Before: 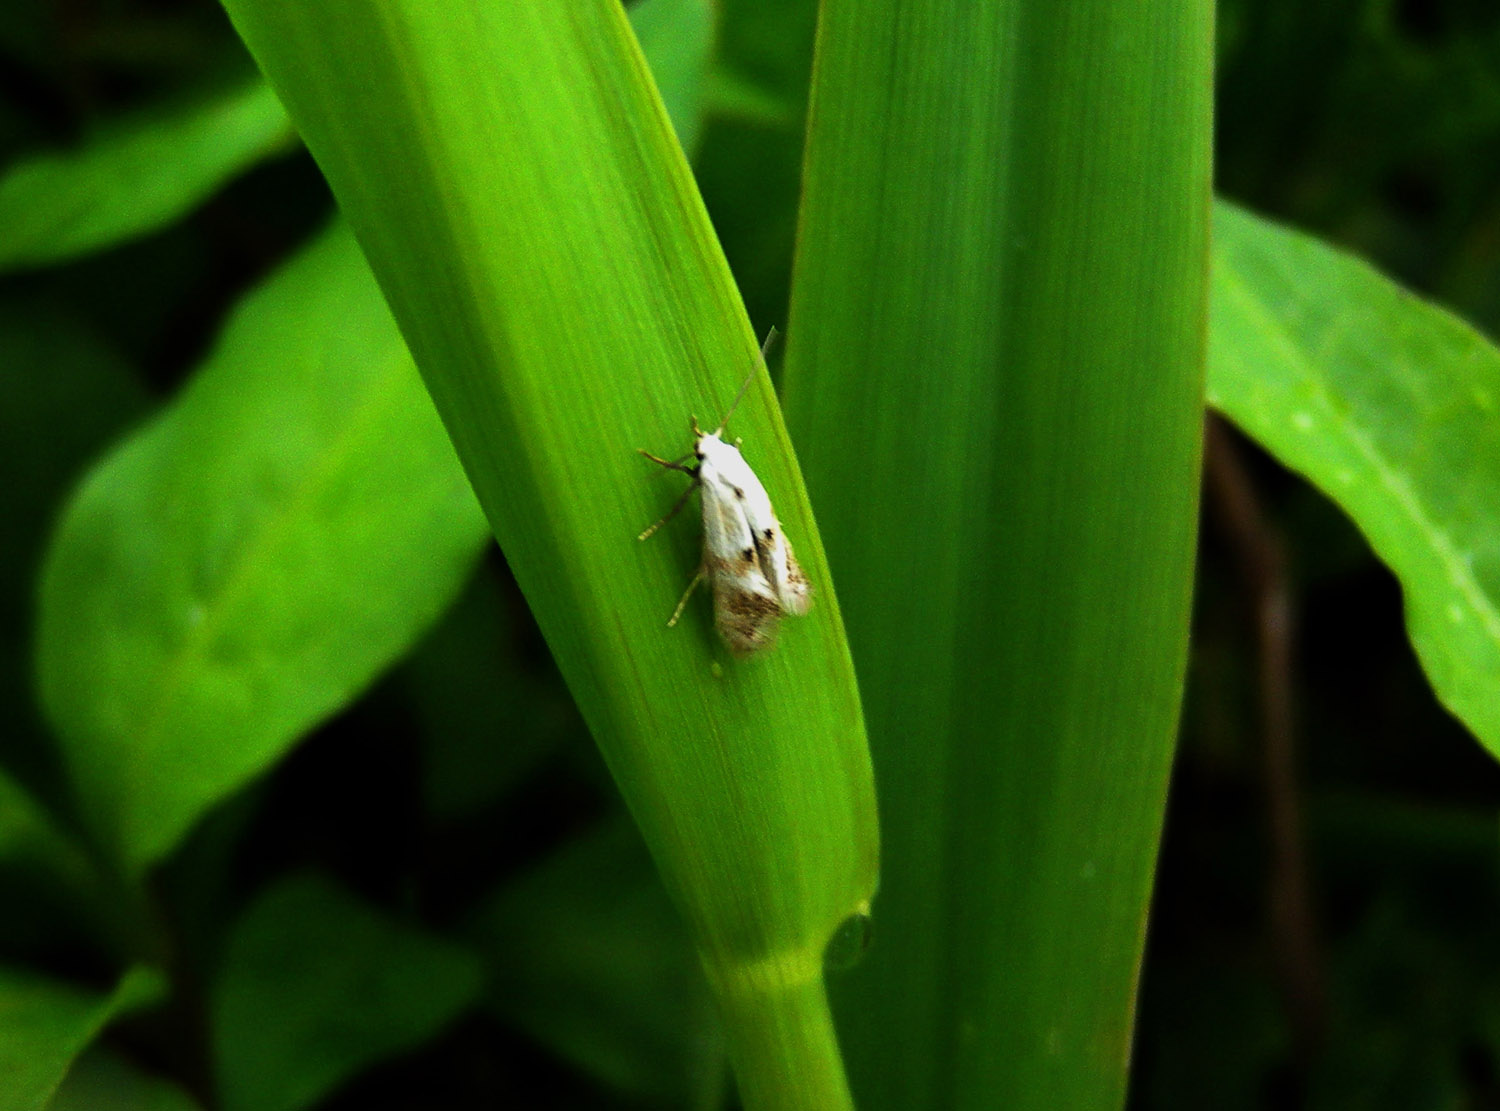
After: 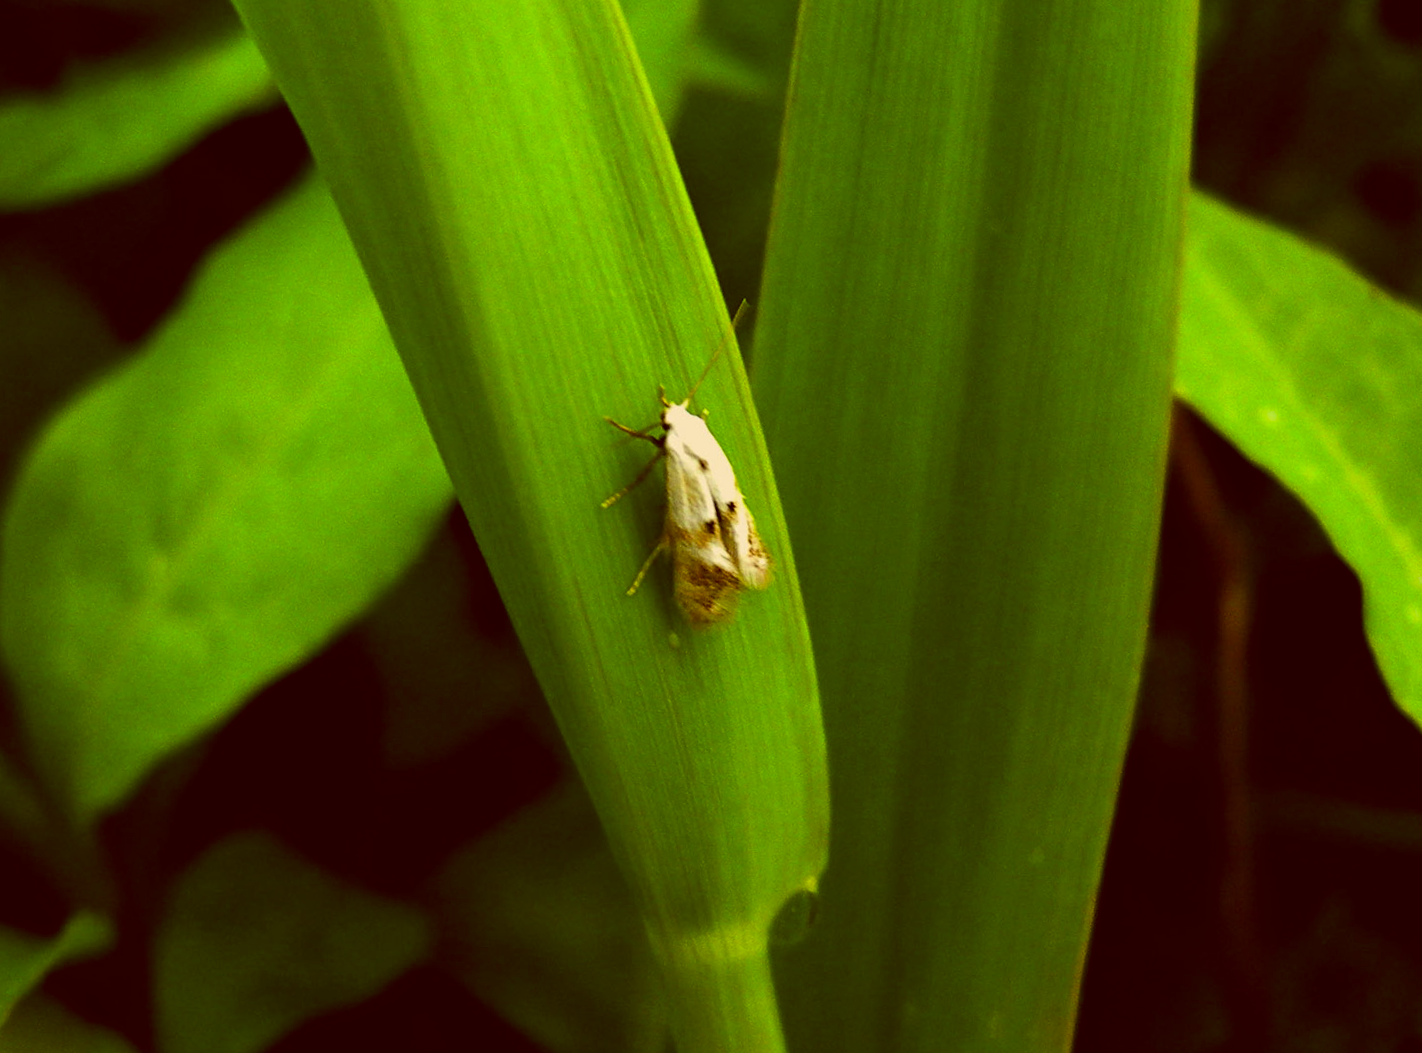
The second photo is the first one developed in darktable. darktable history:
color correction: highlights a* 1.13, highlights b* 24.99, shadows a* 15.25, shadows b* 24.88
crop and rotate: angle -2.34°
